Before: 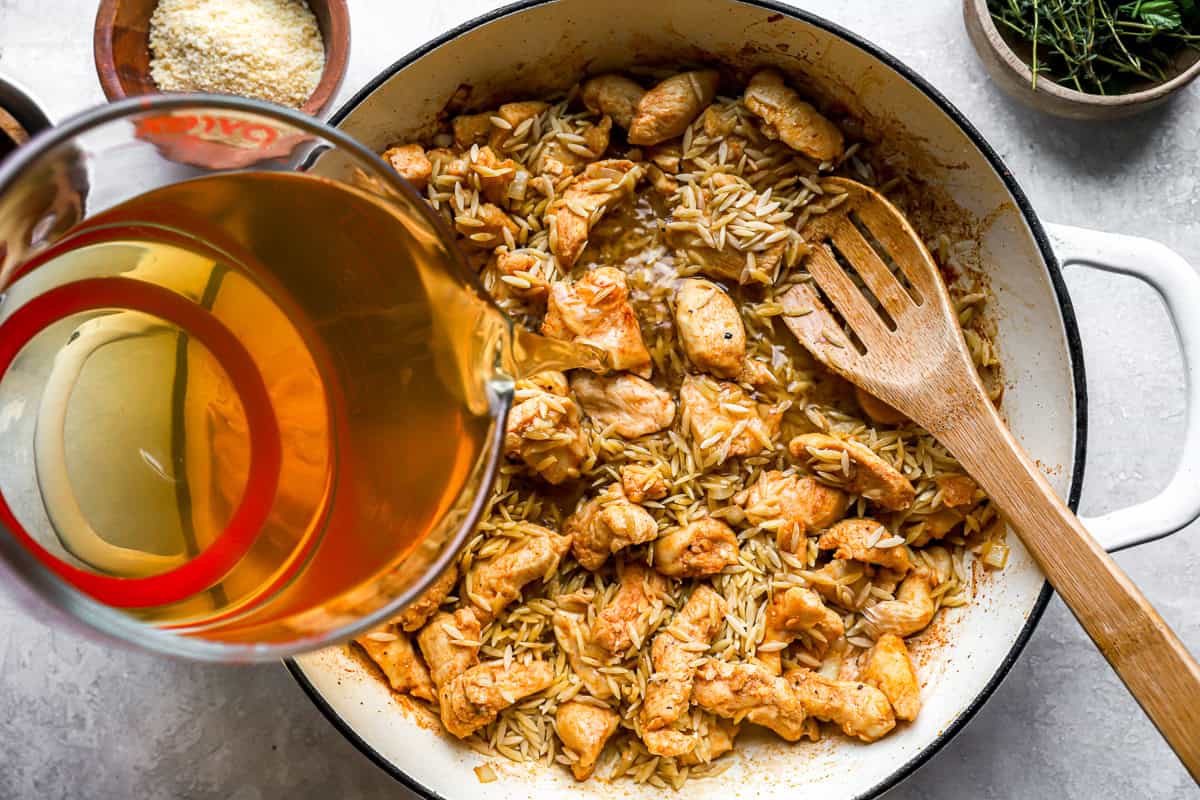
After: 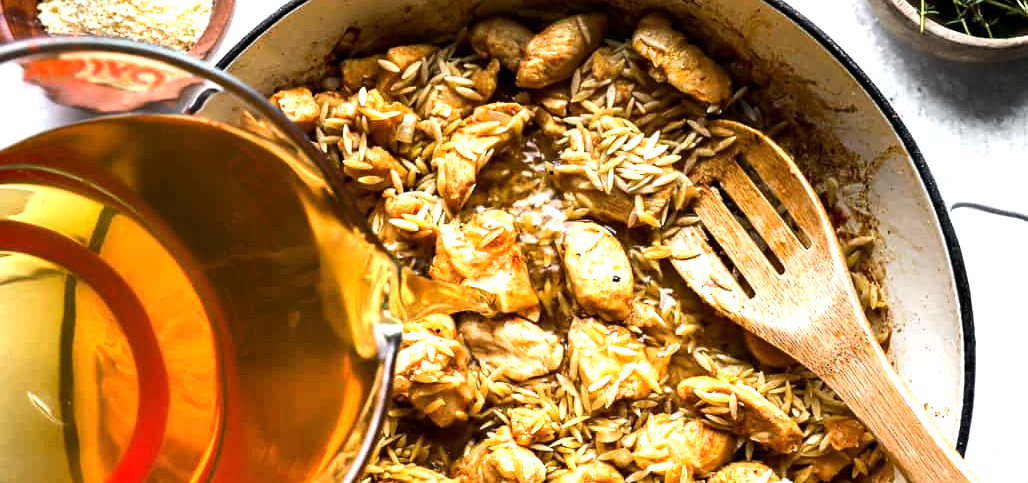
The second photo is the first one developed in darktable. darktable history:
crop and rotate: left 9.345%, top 7.22%, right 4.982%, bottom 32.331%
tone equalizer: -8 EV -0.75 EV, -7 EV -0.7 EV, -6 EV -0.6 EV, -5 EV -0.4 EV, -3 EV 0.4 EV, -2 EV 0.6 EV, -1 EV 0.7 EV, +0 EV 0.75 EV, edges refinement/feathering 500, mask exposure compensation -1.57 EV, preserve details no
exposure: exposure 0.258 EV, compensate highlight preservation false
